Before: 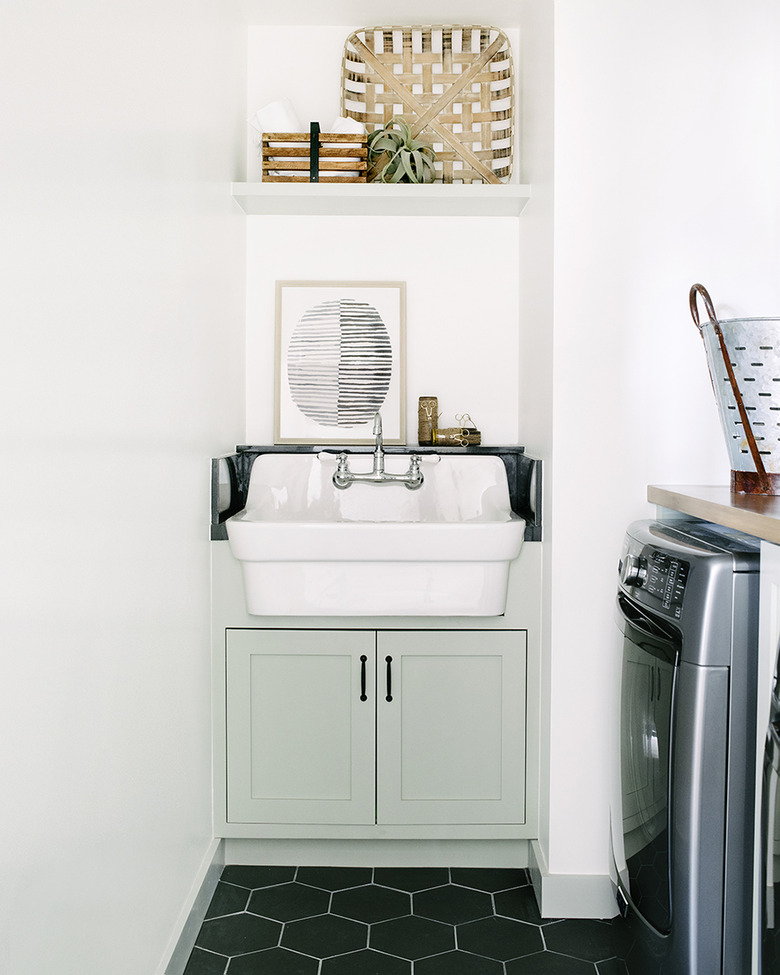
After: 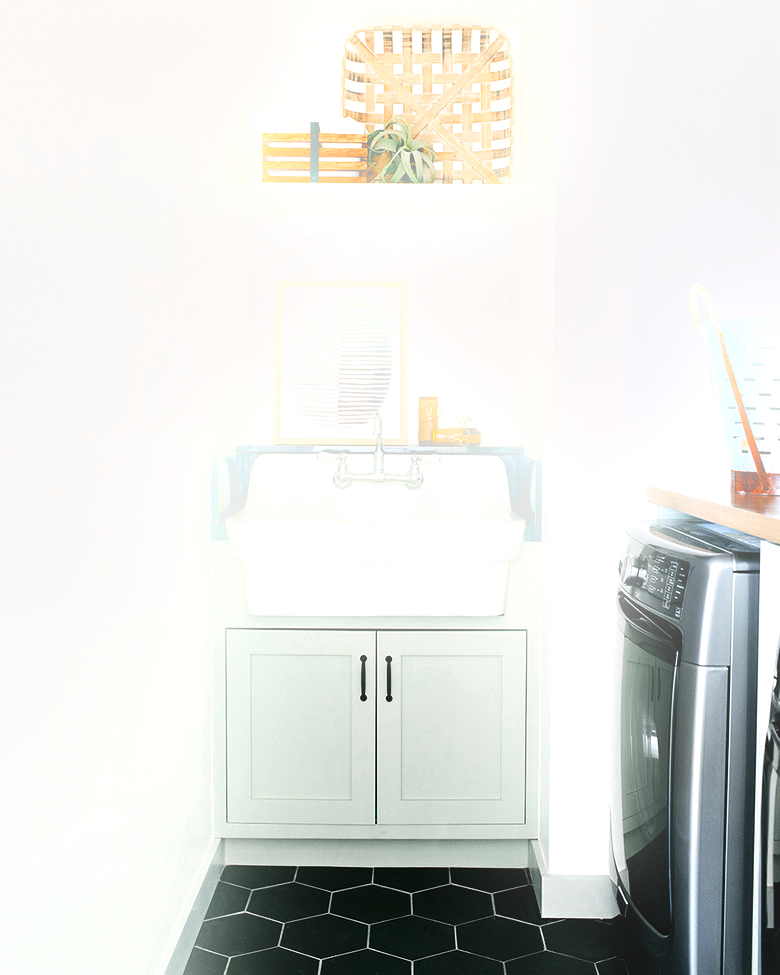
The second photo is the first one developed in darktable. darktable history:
bloom: size 13.65%, threshold 98.39%, strength 4.82%
tone equalizer: -8 EV -0.75 EV, -7 EV -0.7 EV, -6 EV -0.6 EV, -5 EV -0.4 EV, -3 EV 0.4 EV, -2 EV 0.6 EV, -1 EV 0.7 EV, +0 EV 0.75 EV, edges refinement/feathering 500, mask exposure compensation -1.57 EV, preserve details no
color zones: curves: ch0 [(0, 0.5) (0.125, 0.4) (0.25, 0.5) (0.375, 0.4) (0.5, 0.4) (0.625, 0.6) (0.75, 0.6) (0.875, 0.5)]; ch1 [(0, 0.4) (0.125, 0.5) (0.25, 0.4) (0.375, 0.4) (0.5, 0.4) (0.625, 0.4) (0.75, 0.5) (0.875, 0.4)]; ch2 [(0, 0.6) (0.125, 0.5) (0.25, 0.5) (0.375, 0.6) (0.5, 0.6) (0.625, 0.5) (0.75, 0.5) (0.875, 0.5)]
